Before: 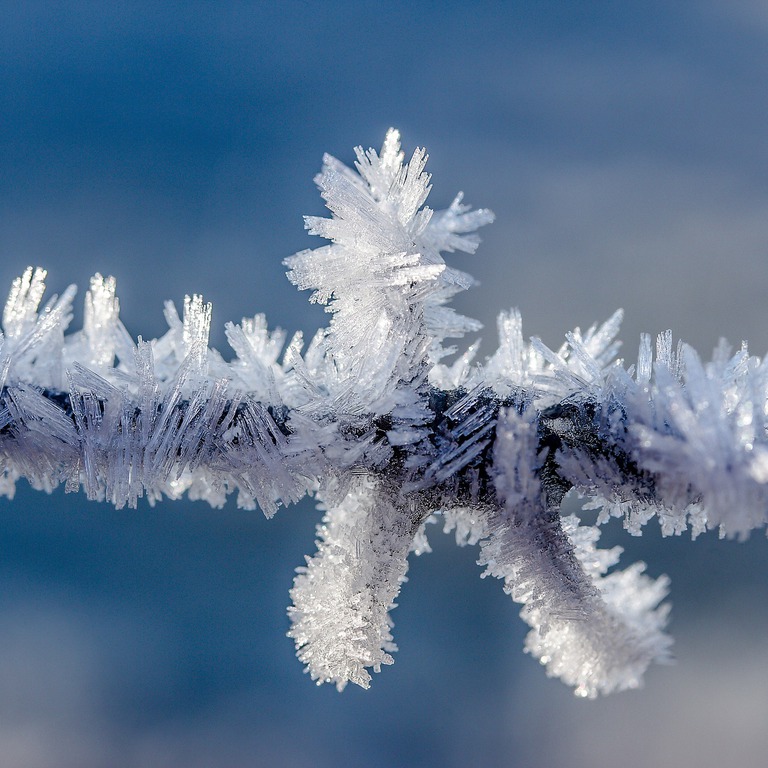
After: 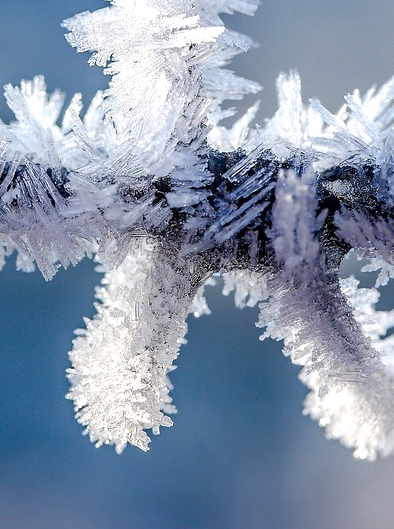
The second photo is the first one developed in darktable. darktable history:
crop and rotate: left 28.794%, top 31.033%, right 19.813%
exposure: black level correction 0.001, exposure 0.499 EV, compensate highlight preservation false
